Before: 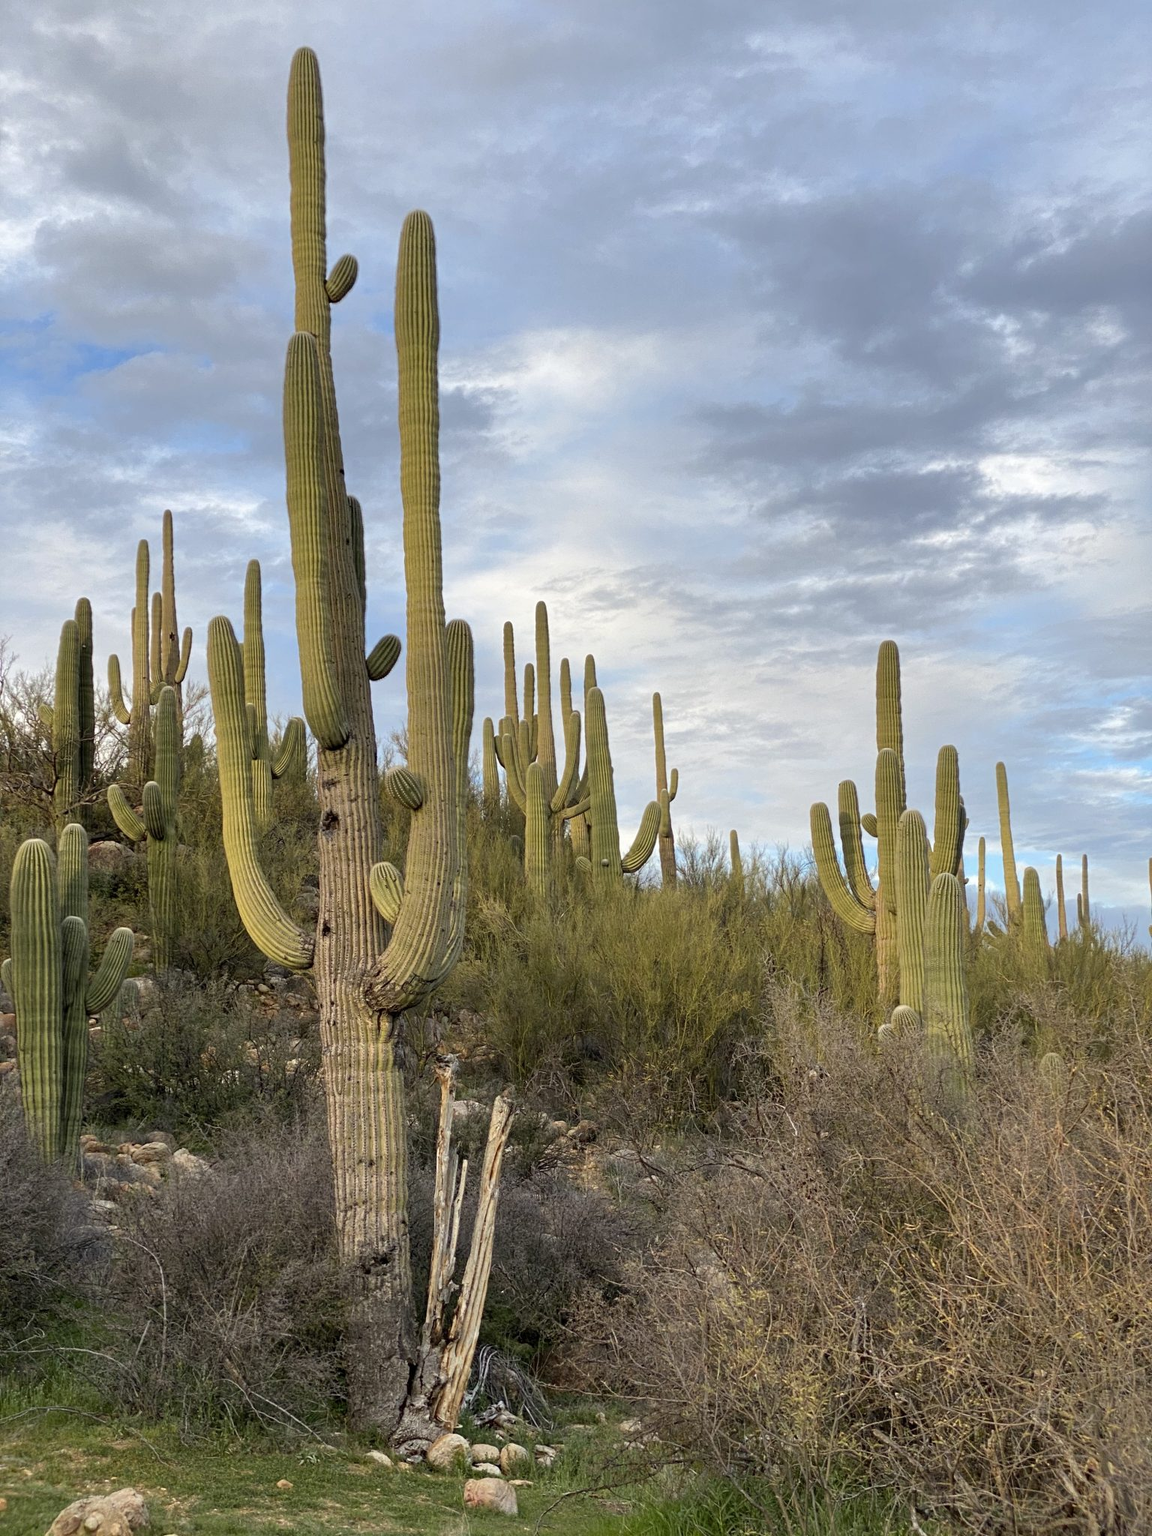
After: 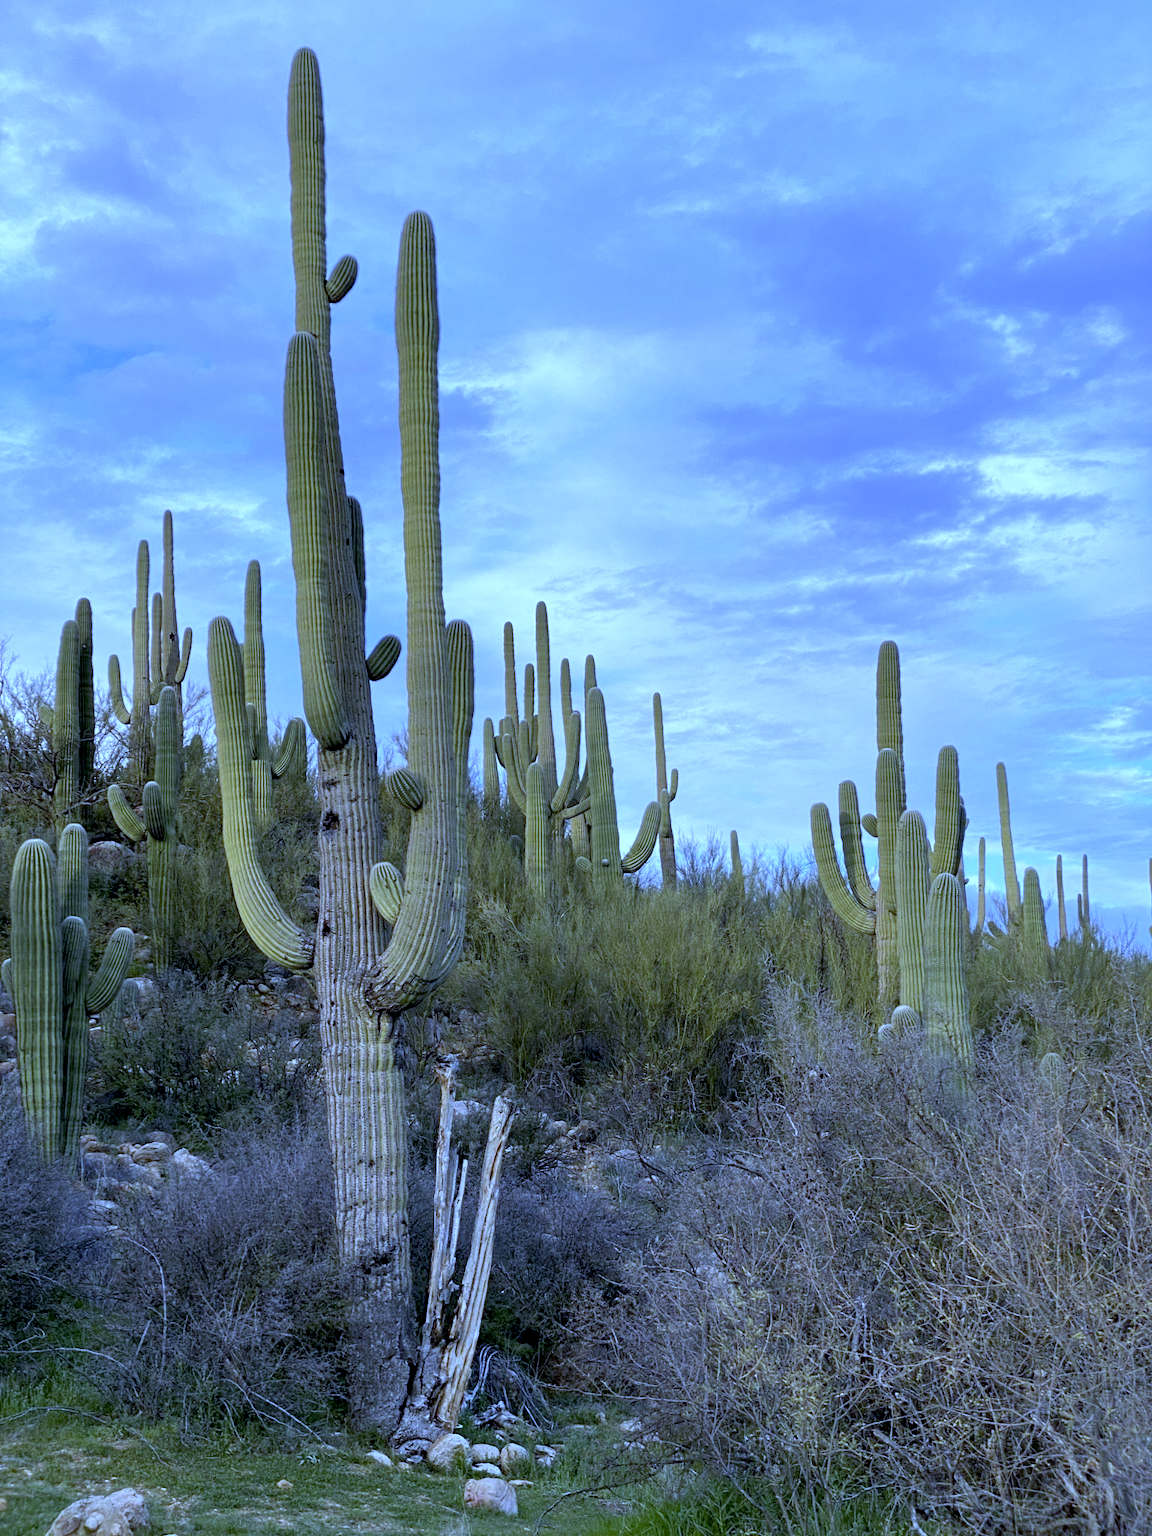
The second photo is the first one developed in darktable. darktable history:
exposure: black level correction 0.009, exposure 0.014 EV, compensate highlight preservation false
white balance: red 0.766, blue 1.537
